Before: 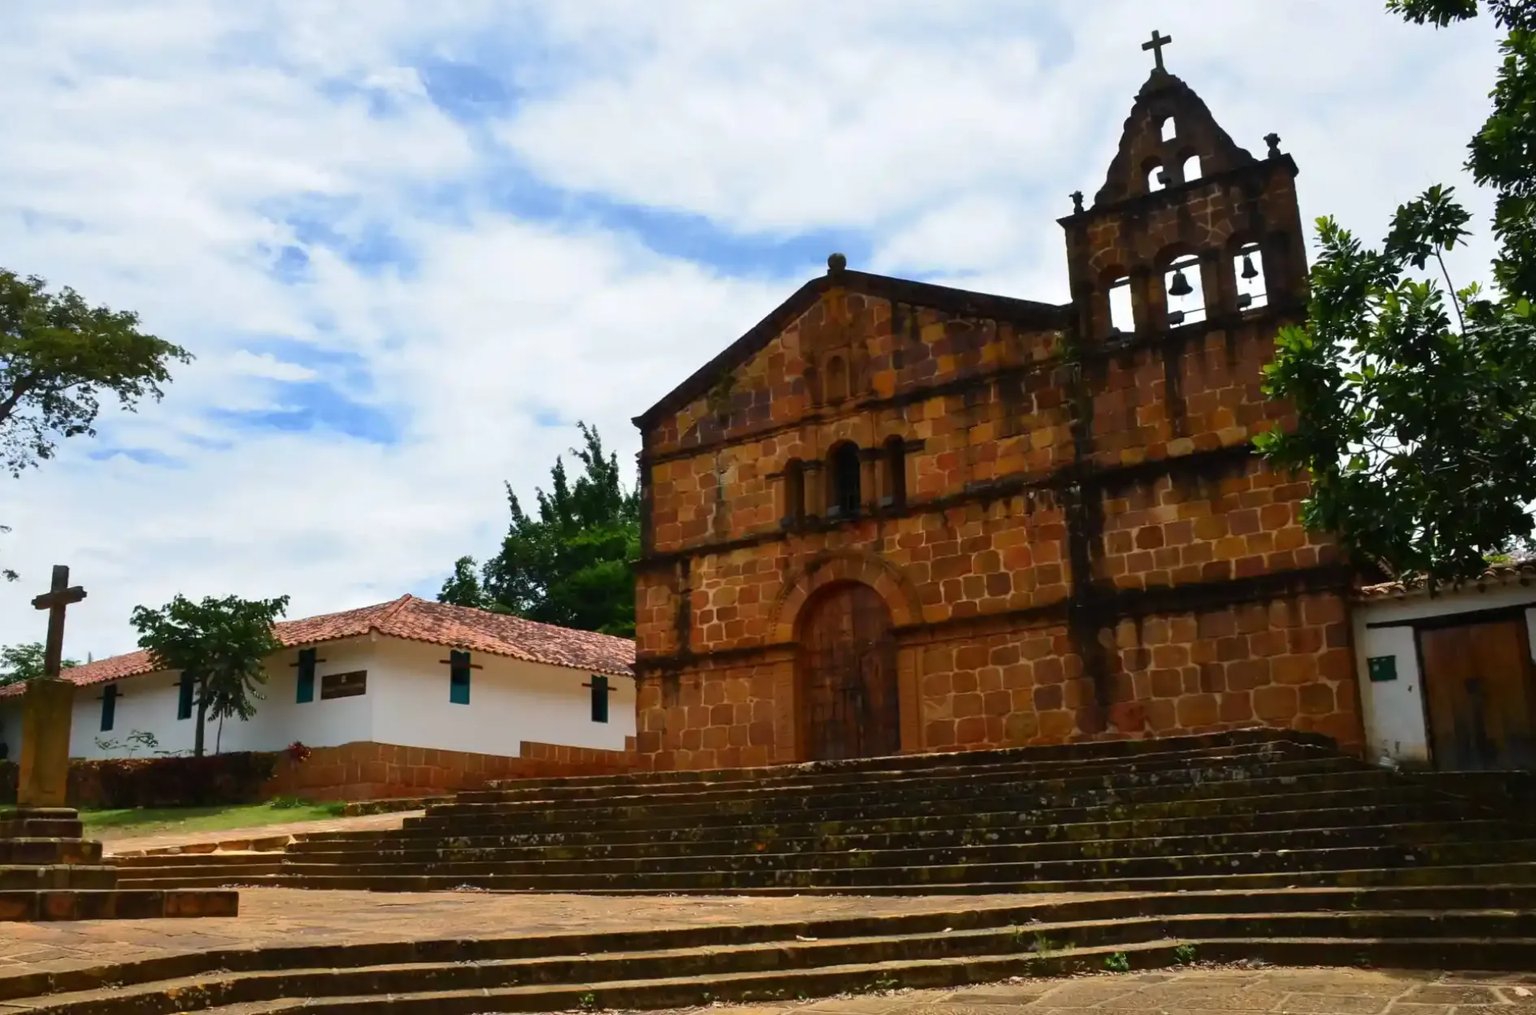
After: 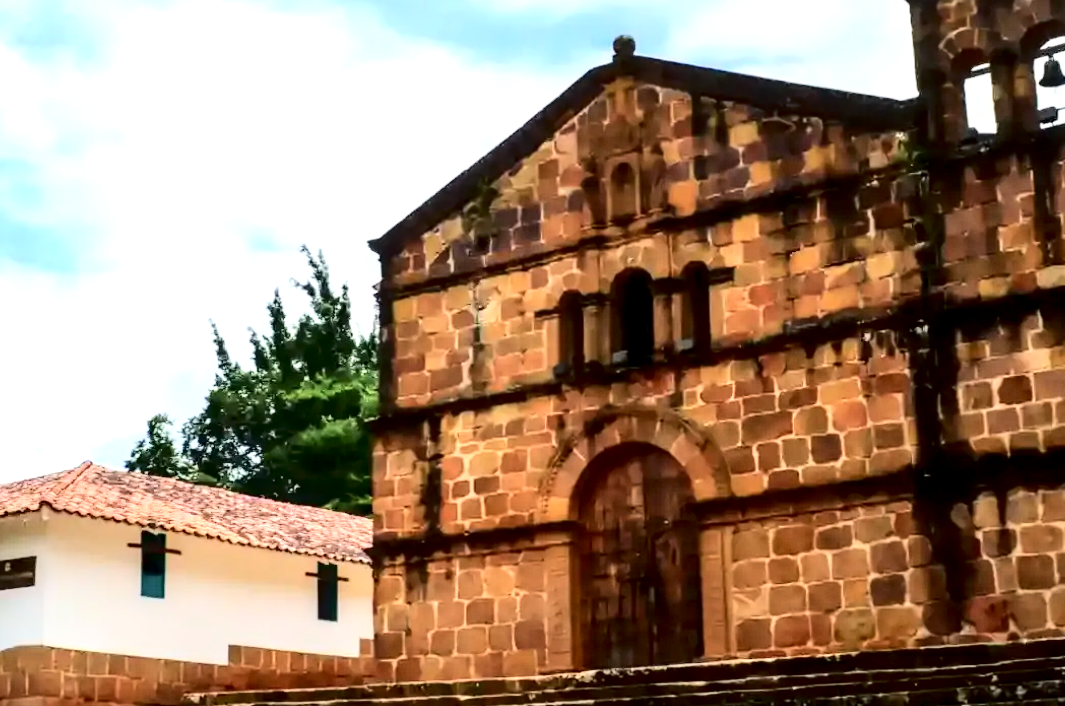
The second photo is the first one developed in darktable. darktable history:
crop and rotate: left 22.018%, top 22.301%, right 22.502%, bottom 21.997%
tone curve: curves: ch0 [(0, 0) (0.004, 0) (0.133, 0.071) (0.341, 0.453) (0.839, 0.922) (1, 1)], color space Lab, independent channels, preserve colors none
local contrast: highlights 38%, shadows 62%, detail 136%, midtone range 0.514
contrast brightness saturation: contrast 0.142
exposure: black level correction 0, exposure 0.933 EV, compensate highlight preservation false
